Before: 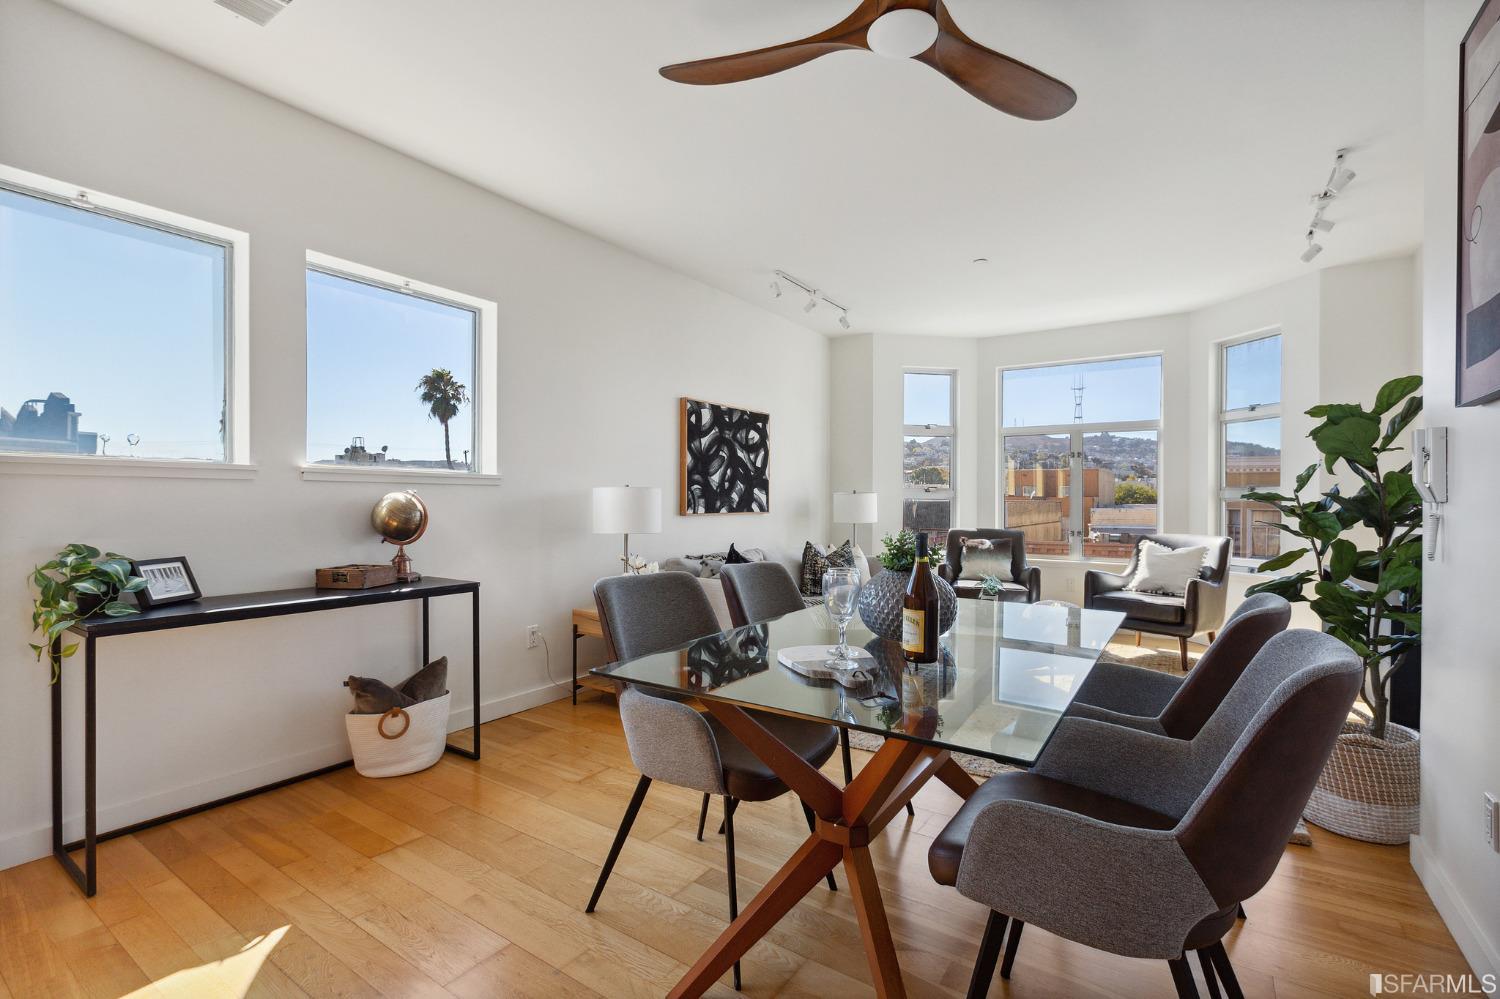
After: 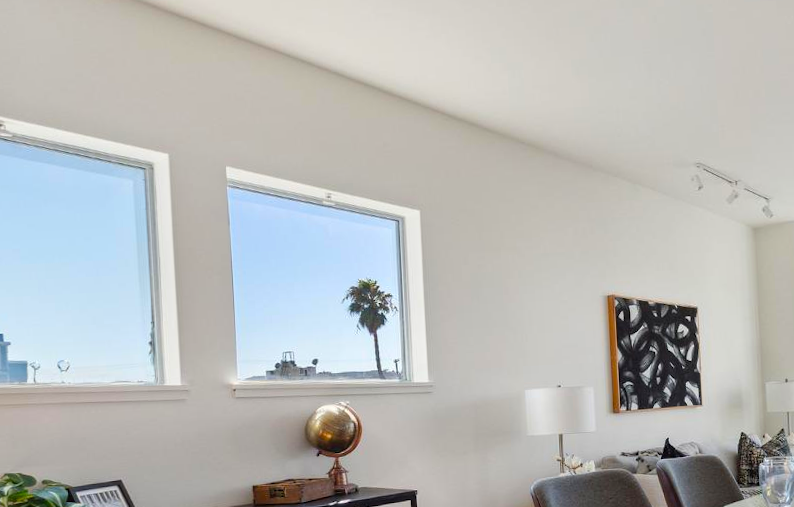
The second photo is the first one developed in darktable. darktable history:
rotate and perspective: rotation -3°, crop left 0.031, crop right 0.968, crop top 0.07, crop bottom 0.93
color balance rgb: perceptual saturation grading › global saturation 20%, global vibrance 20%
crop and rotate: left 3.047%, top 7.509%, right 42.236%, bottom 37.598%
